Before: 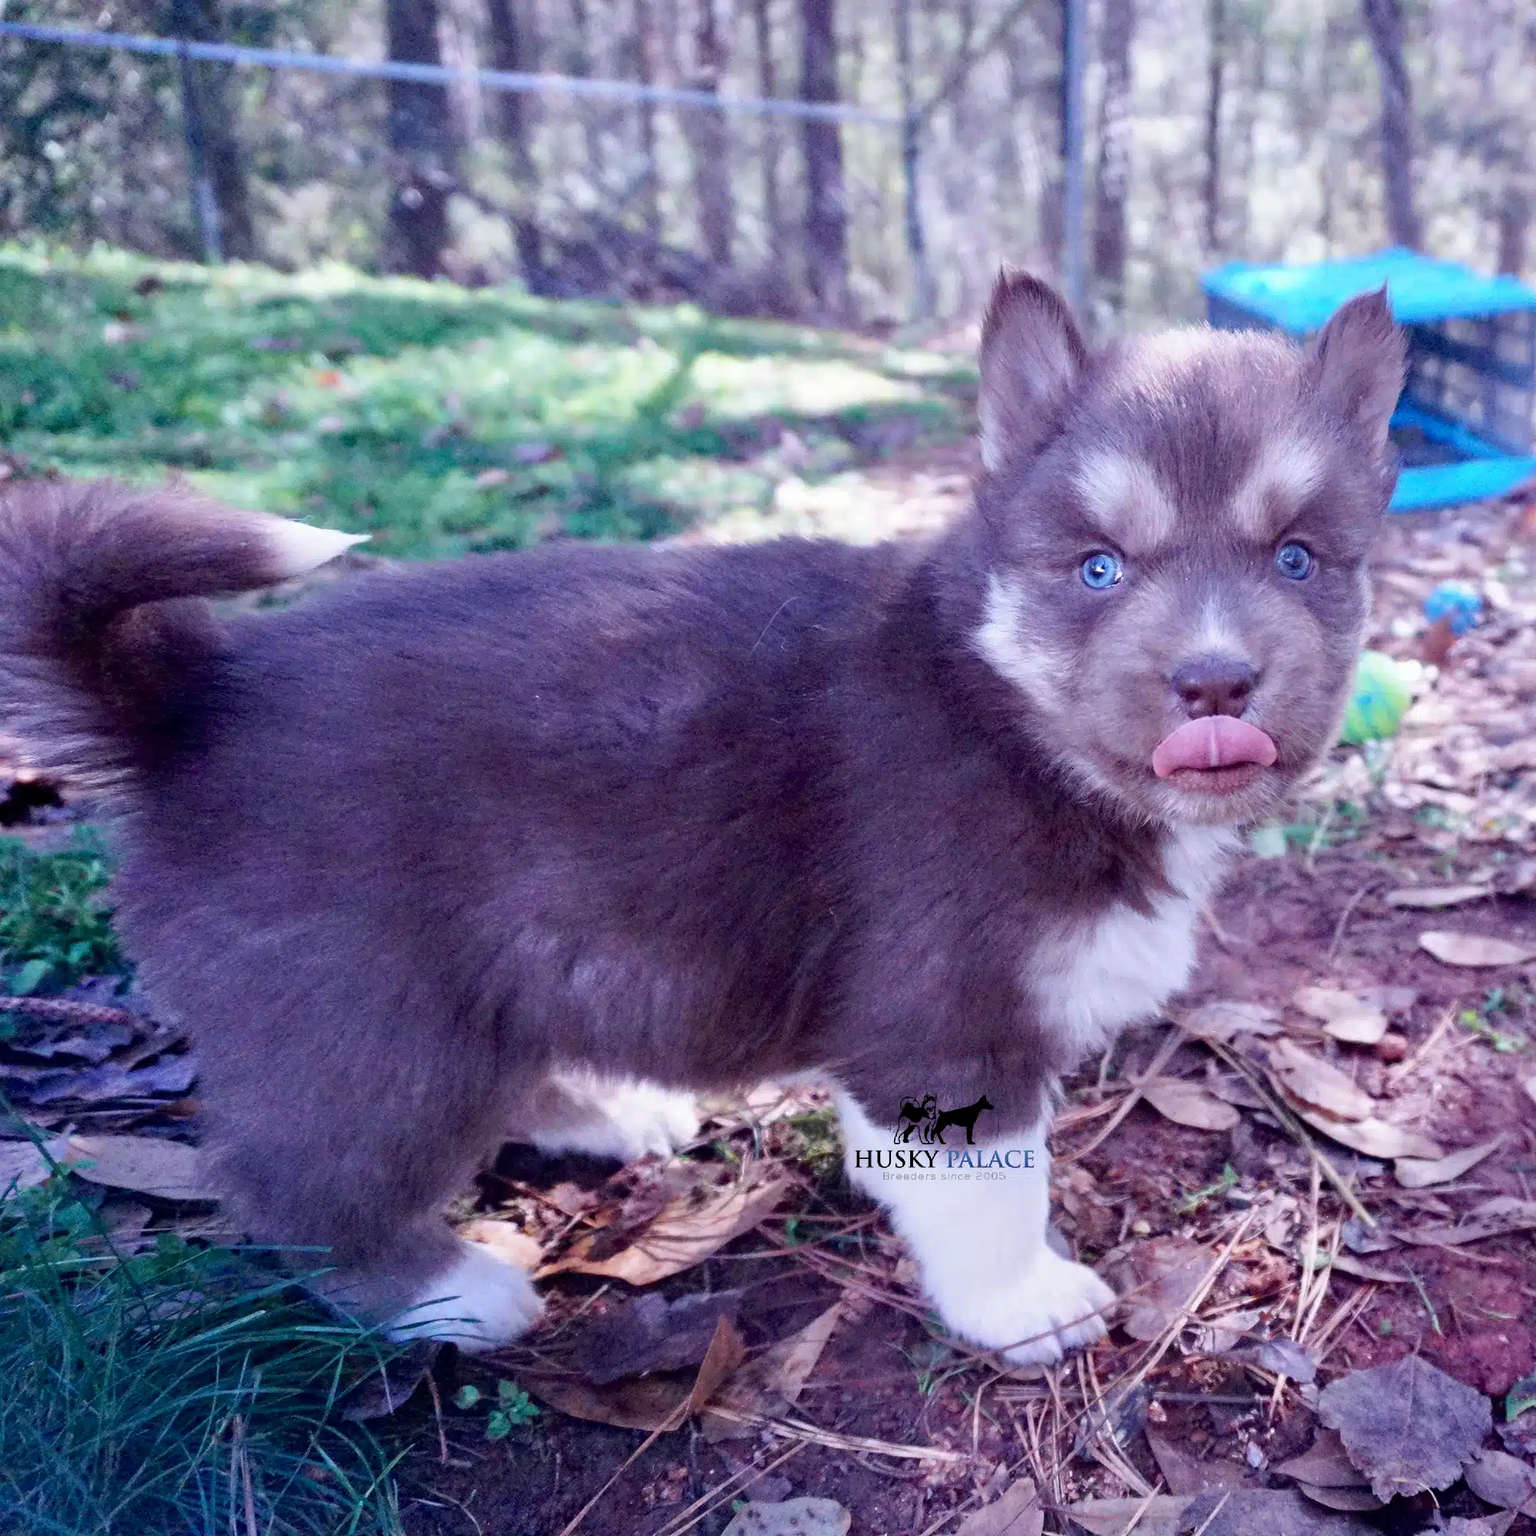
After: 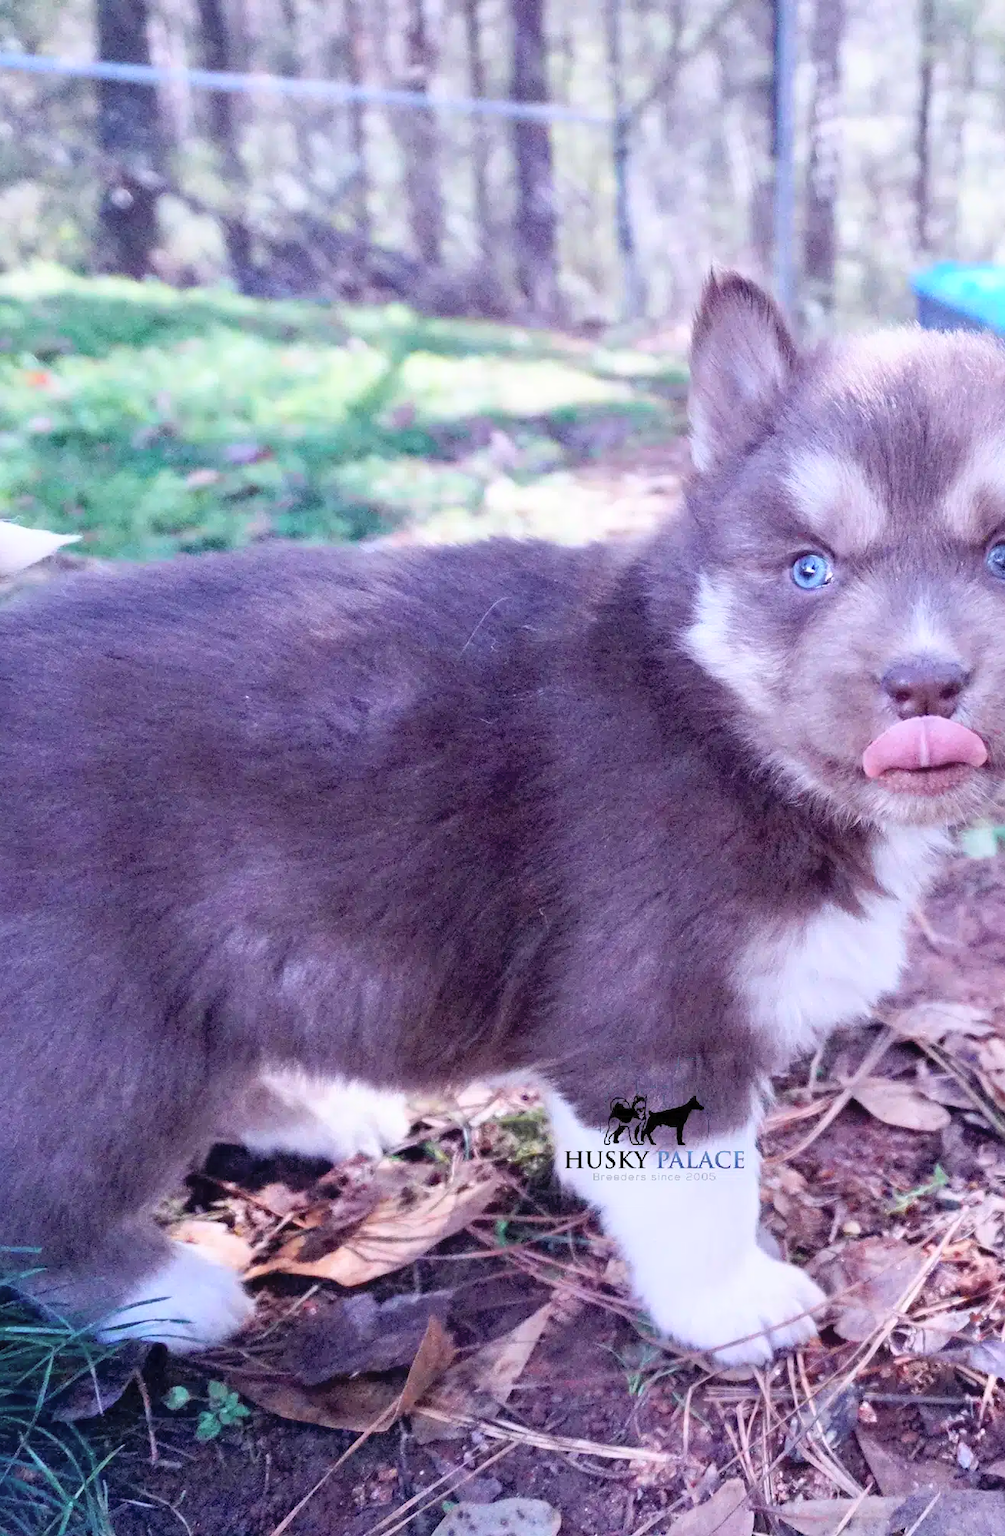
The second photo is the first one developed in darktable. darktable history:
contrast brightness saturation: contrast 0.139, brightness 0.225
crop and rotate: left 18.911%, right 15.627%
